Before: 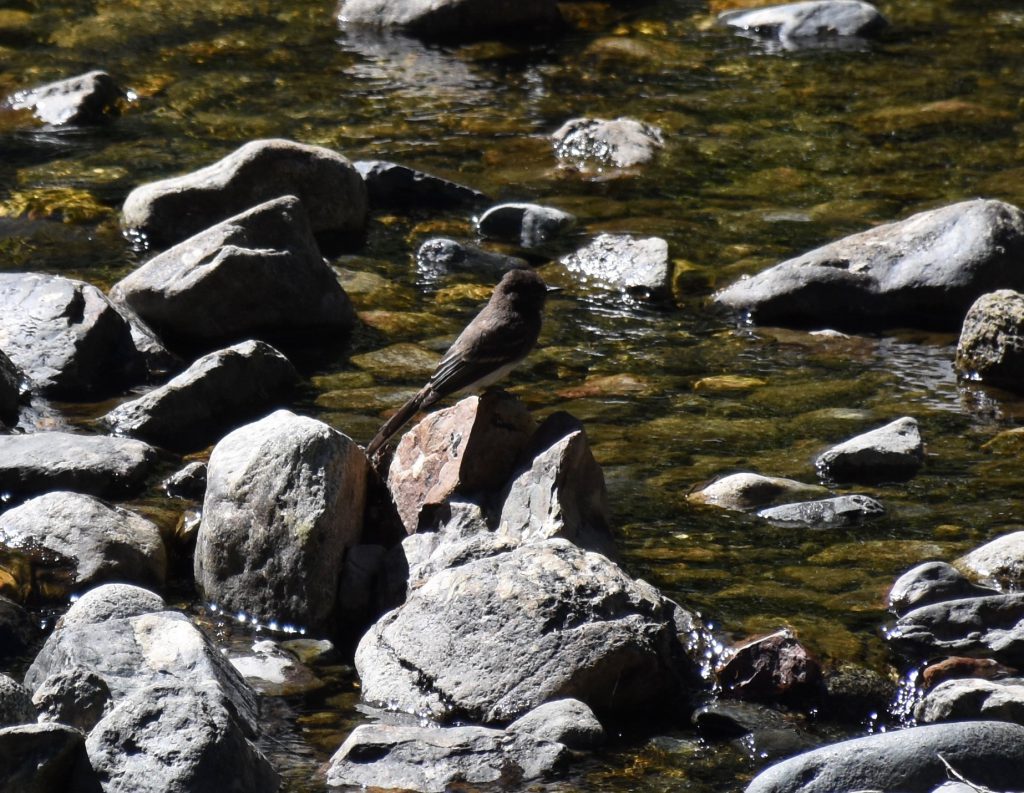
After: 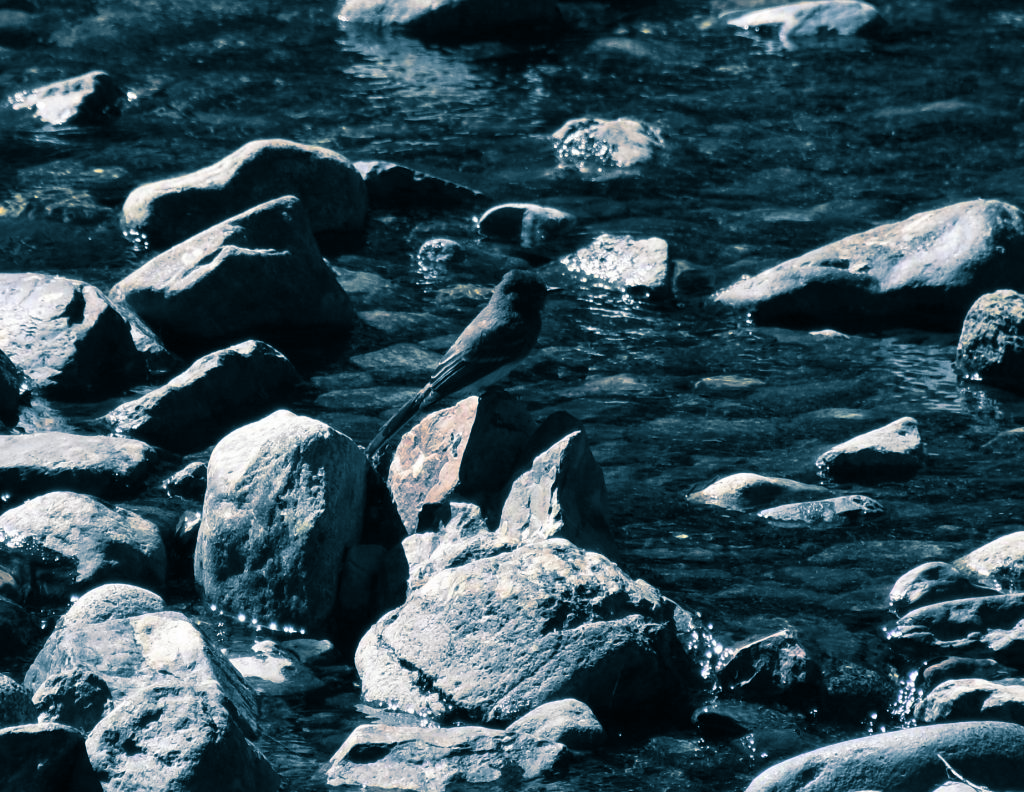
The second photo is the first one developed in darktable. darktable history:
split-toning: shadows › hue 212.4°, balance -70
crop: bottom 0.071%
